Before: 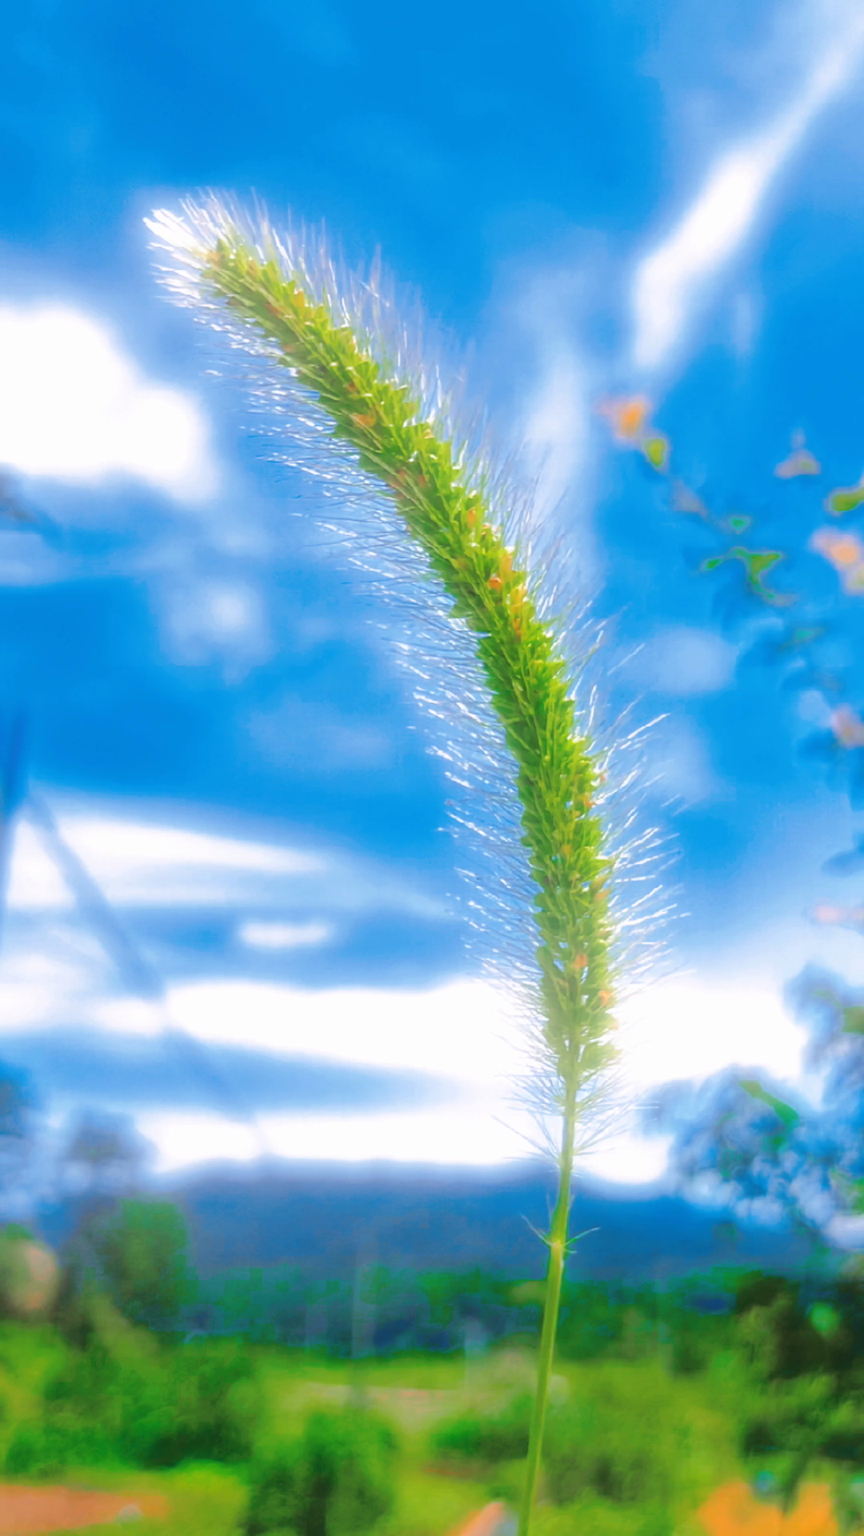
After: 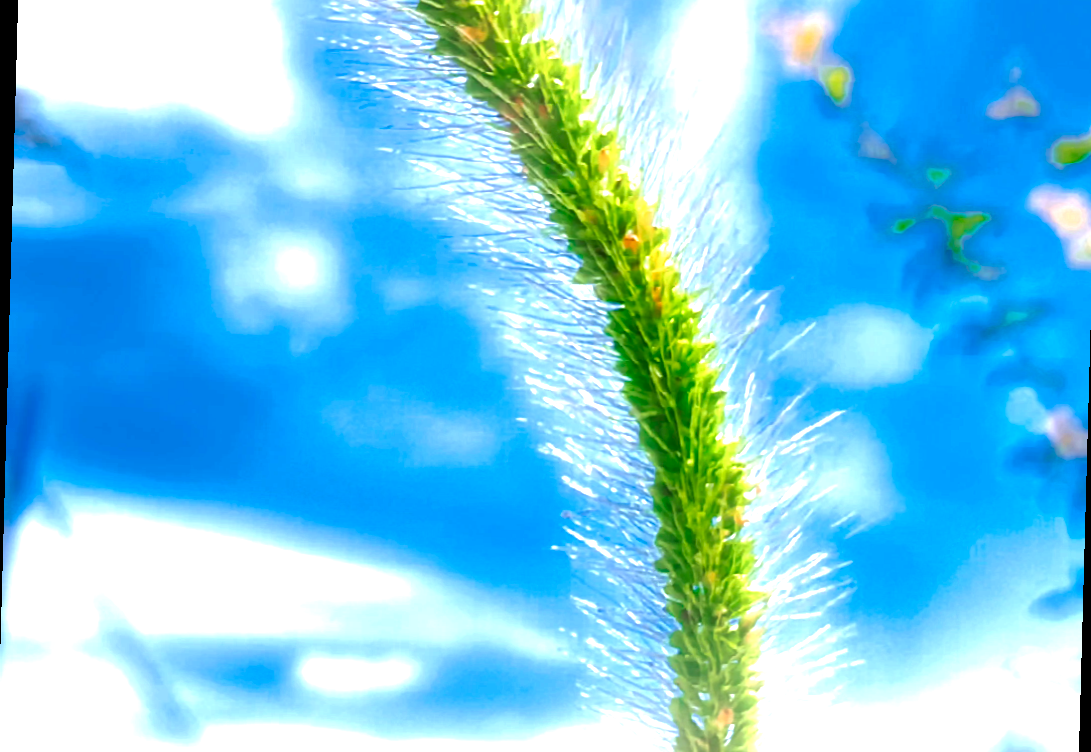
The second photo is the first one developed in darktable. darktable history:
exposure: black level correction 0, exposure 0.95 EV, compensate exposure bias true, compensate highlight preservation false
crop and rotate: top 23.84%, bottom 34.294%
contrast brightness saturation: brightness -0.52
rotate and perspective: rotation 1.57°, crop left 0.018, crop right 0.982, crop top 0.039, crop bottom 0.961
